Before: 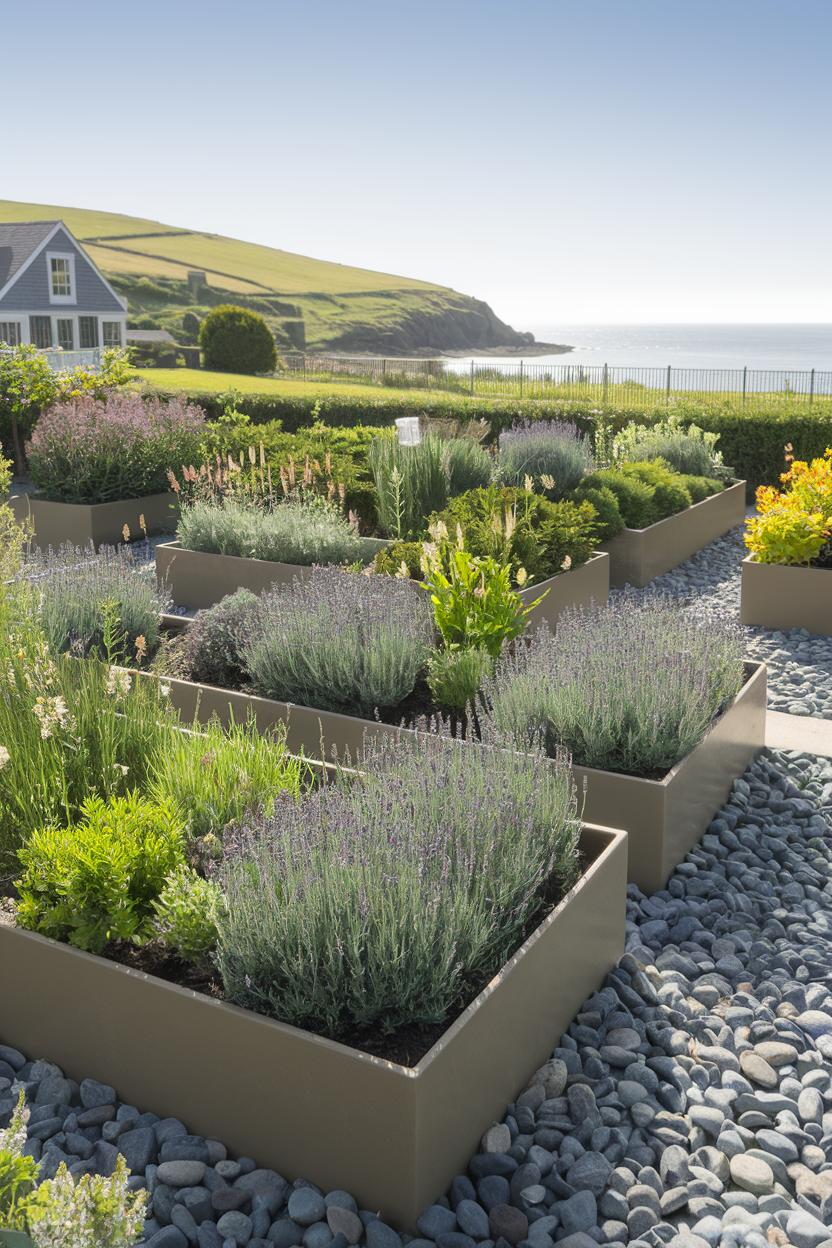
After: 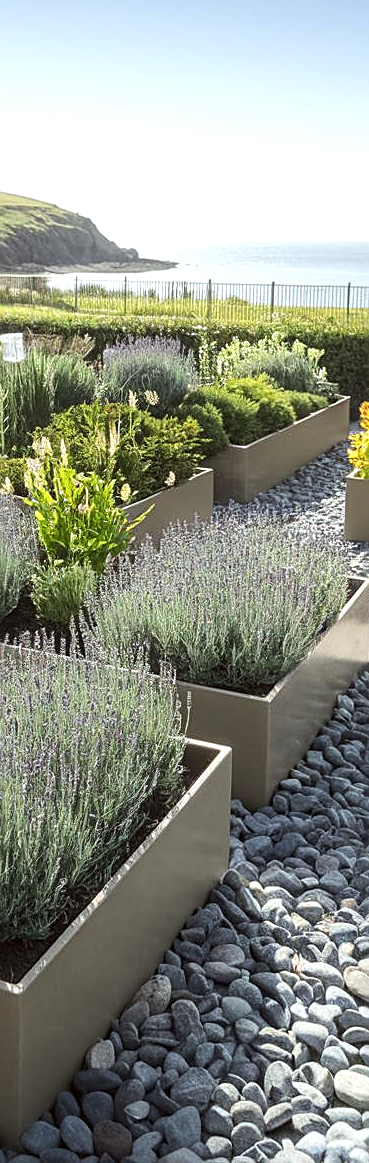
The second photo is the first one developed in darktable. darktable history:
crop: left 47.602%, top 6.808%, right 7.989%
local contrast: on, module defaults
exposure: black level correction -0.003, exposure 0.041 EV, compensate highlight preservation false
color correction: highlights a* -3, highlights b* -2.88, shadows a* 2.56, shadows b* 2.65
tone equalizer: -8 EV -0.385 EV, -7 EV -0.414 EV, -6 EV -0.334 EV, -5 EV -0.26 EV, -3 EV 0.241 EV, -2 EV 0.346 EV, -1 EV 0.366 EV, +0 EV 0.39 EV, edges refinement/feathering 500, mask exposure compensation -1.57 EV, preserve details no
sharpen: amount 0.598
